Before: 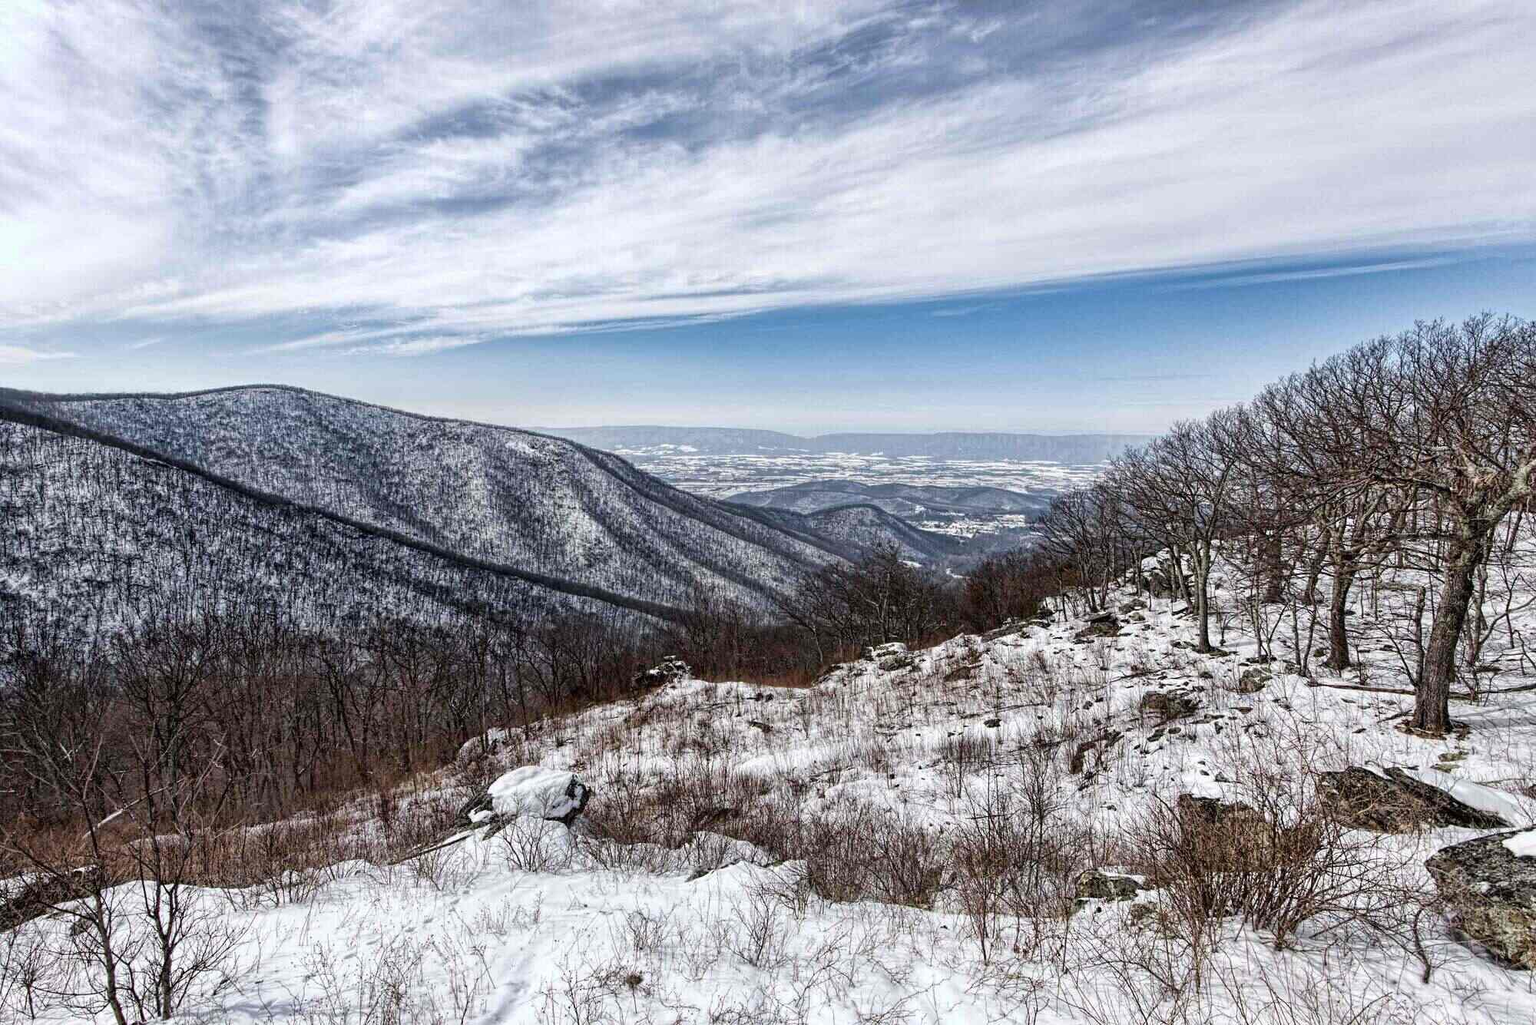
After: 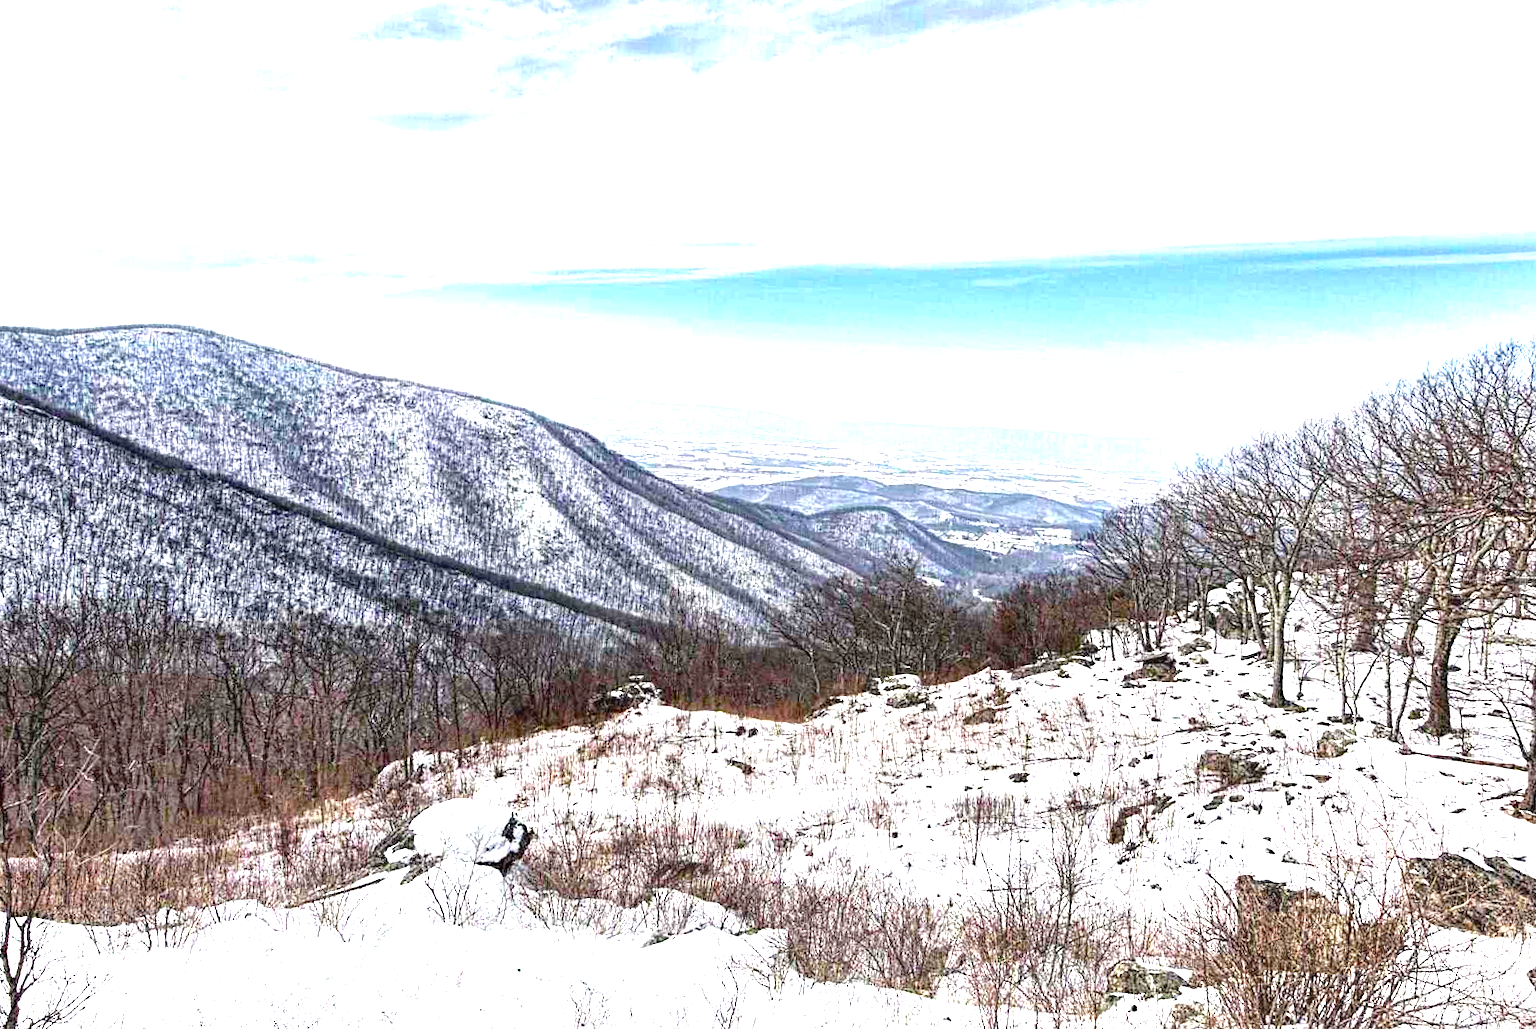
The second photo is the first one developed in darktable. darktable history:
exposure: black level correction 0.001, exposure 1.716 EV, compensate exposure bias true, compensate highlight preservation false
contrast equalizer: y [[0.5, 0.486, 0.447, 0.446, 0.489, 0.5], [0.5 ×6], [0.5 ×6], [0 ×6], [0 ×6]]
haze removal: compatibility mode true, adaptive false
crop and rotate: angle -3.12°, left 5.324%, top 5.227%, right 4.695%, bottom 4.411%
contrast brightness saturation: saturation -0.051
